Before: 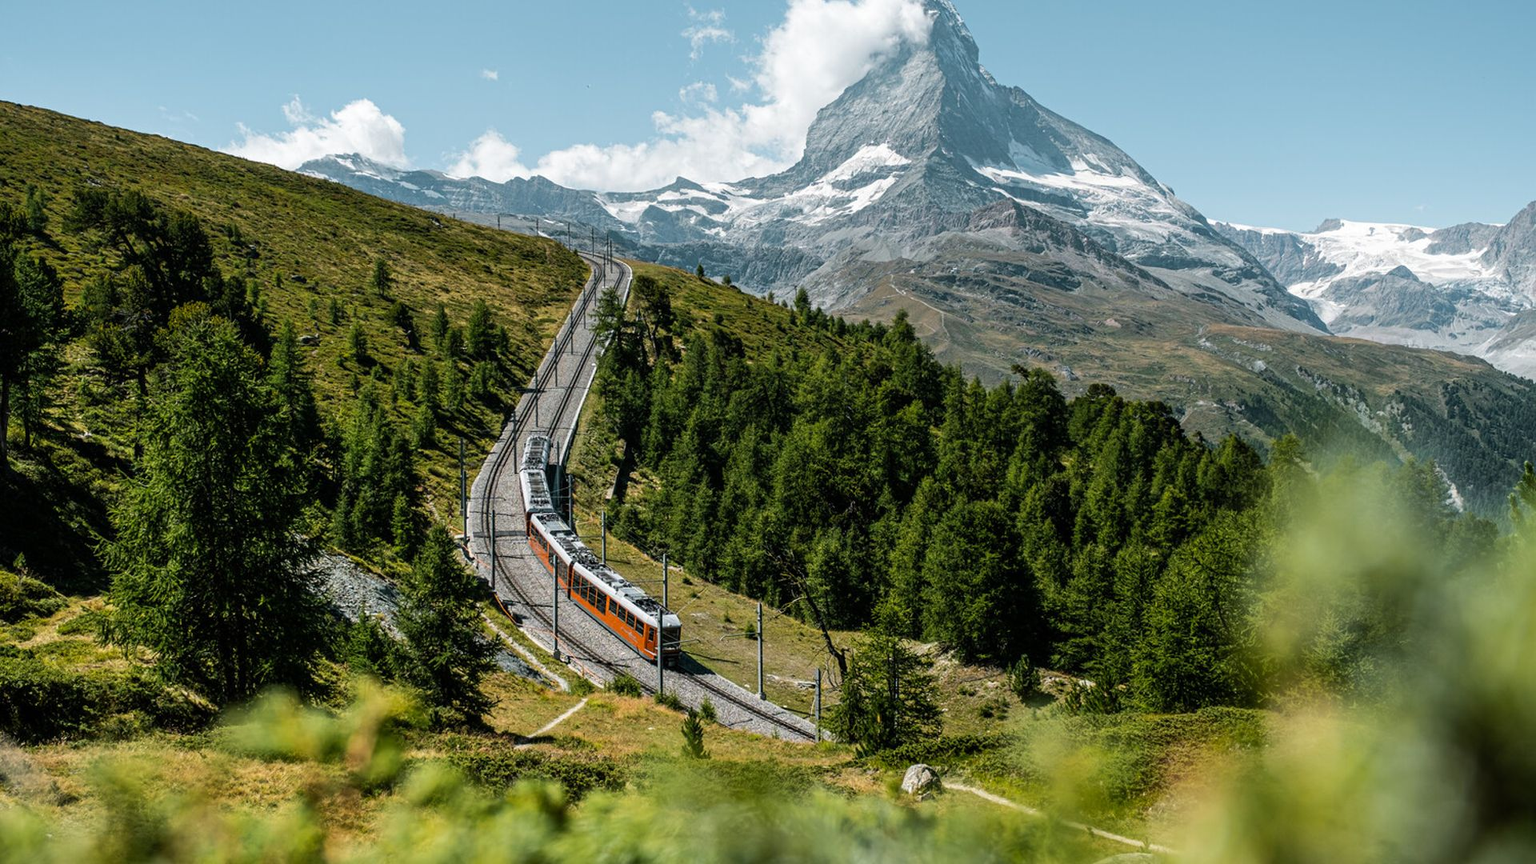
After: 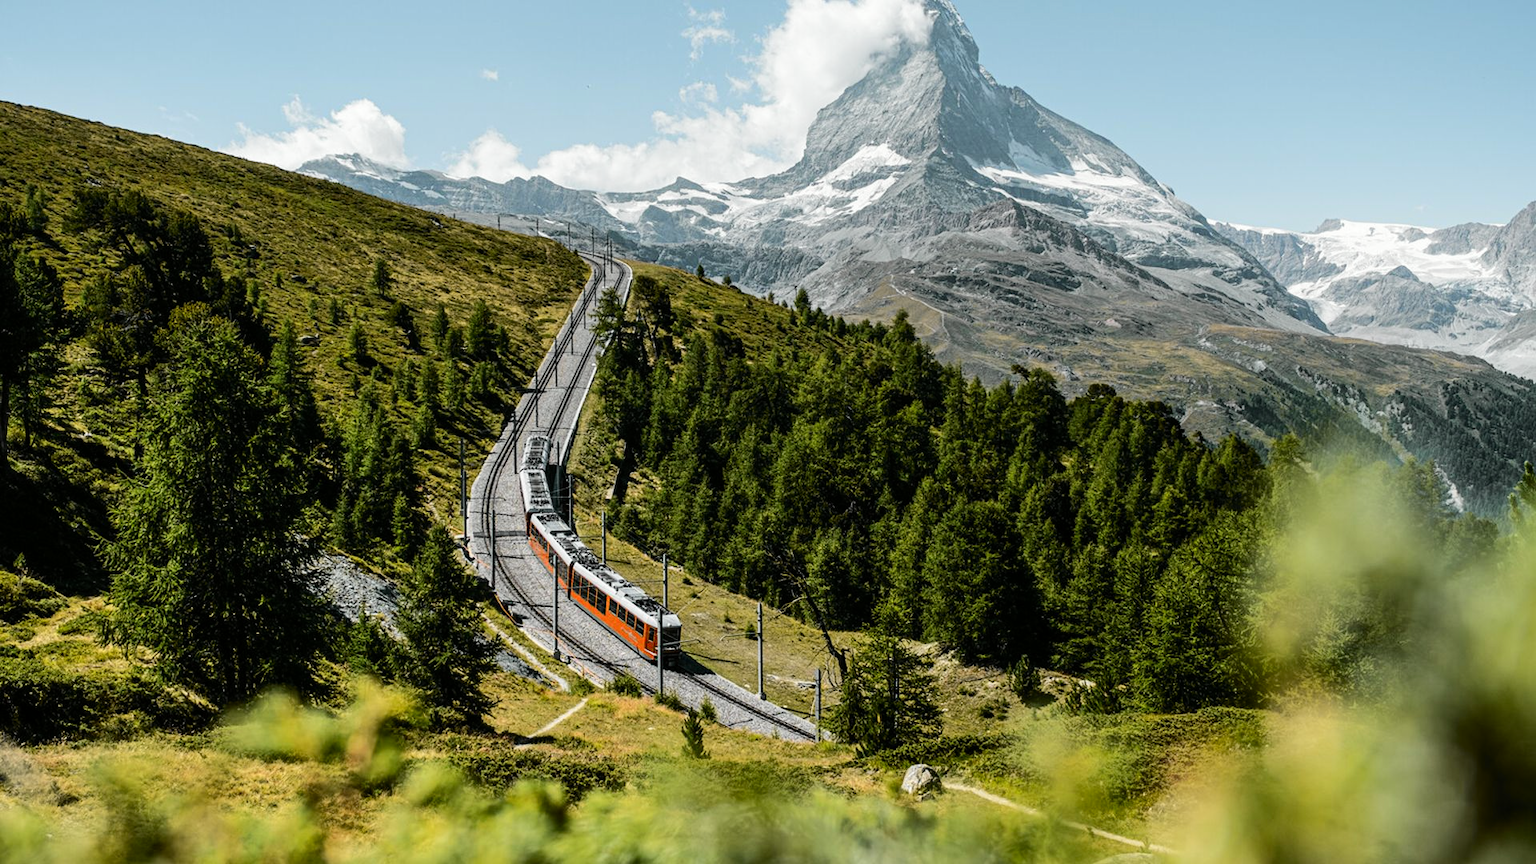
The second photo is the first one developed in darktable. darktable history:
tone curve: curves: ch0 [(0, 0) (0.037, 0.025) (0.131, 0.093) (0.275, 0.256) (0.476, 0.517) (0.607, 0.667) (0.691, 0.745) (0.789, 0.836) (0.911, 0.925) (0.997, 0.995)]; ch1 [(0, 0) (0.301, 0.3) (0.444, 0.45) (0.493, 0.495) (0.507, 0.503) (0.534, 0.533) (0.582, 0.58) (0.658, 0.693) (0.746, 0.77) (1, 1)]; ch2 [(0, 0) (0.246, 0.233) (0.36, 0.352) (0.415, 0.418) (0.476, 0.492) (0.502, 0.504) (0.525, 0.518) (0.539, 0.544) (0.586, 0.602) (0.634, 0.651) (0.706, 0.727) (0.853, 0.852) (1, 0.951)], color space Lab, independent channels, preserve colors none
